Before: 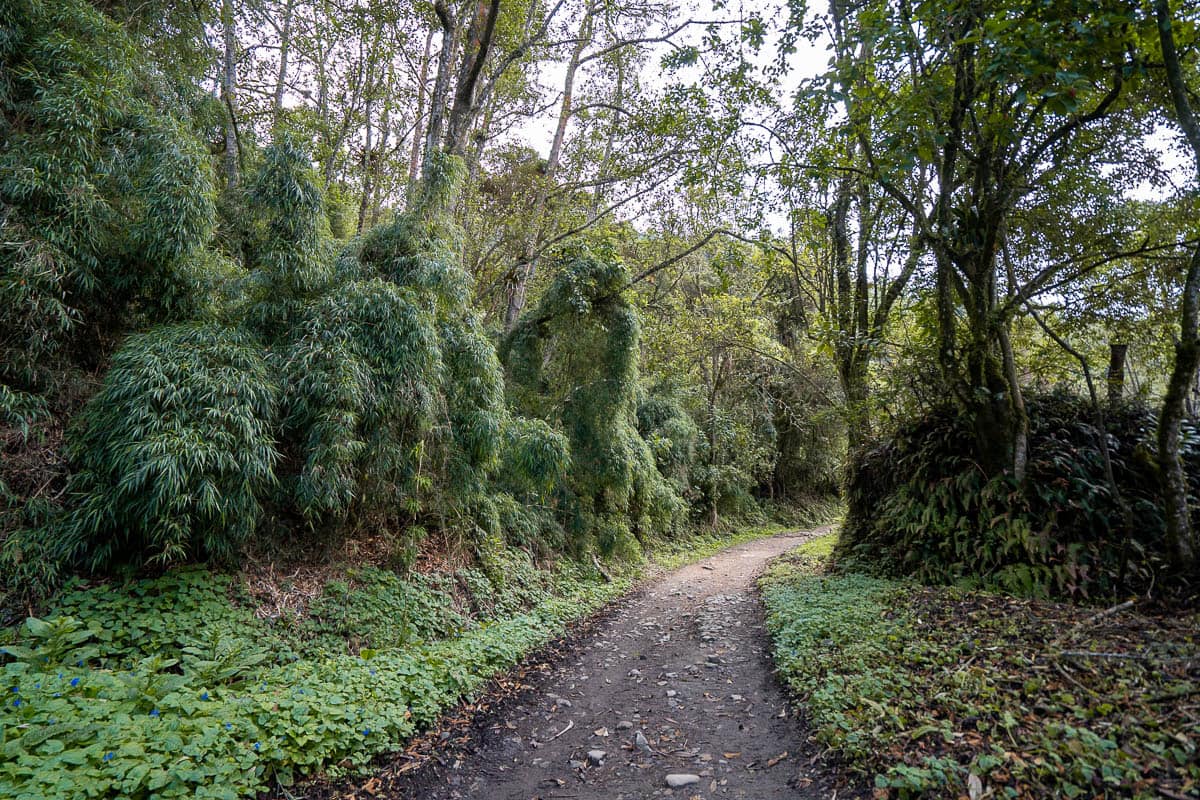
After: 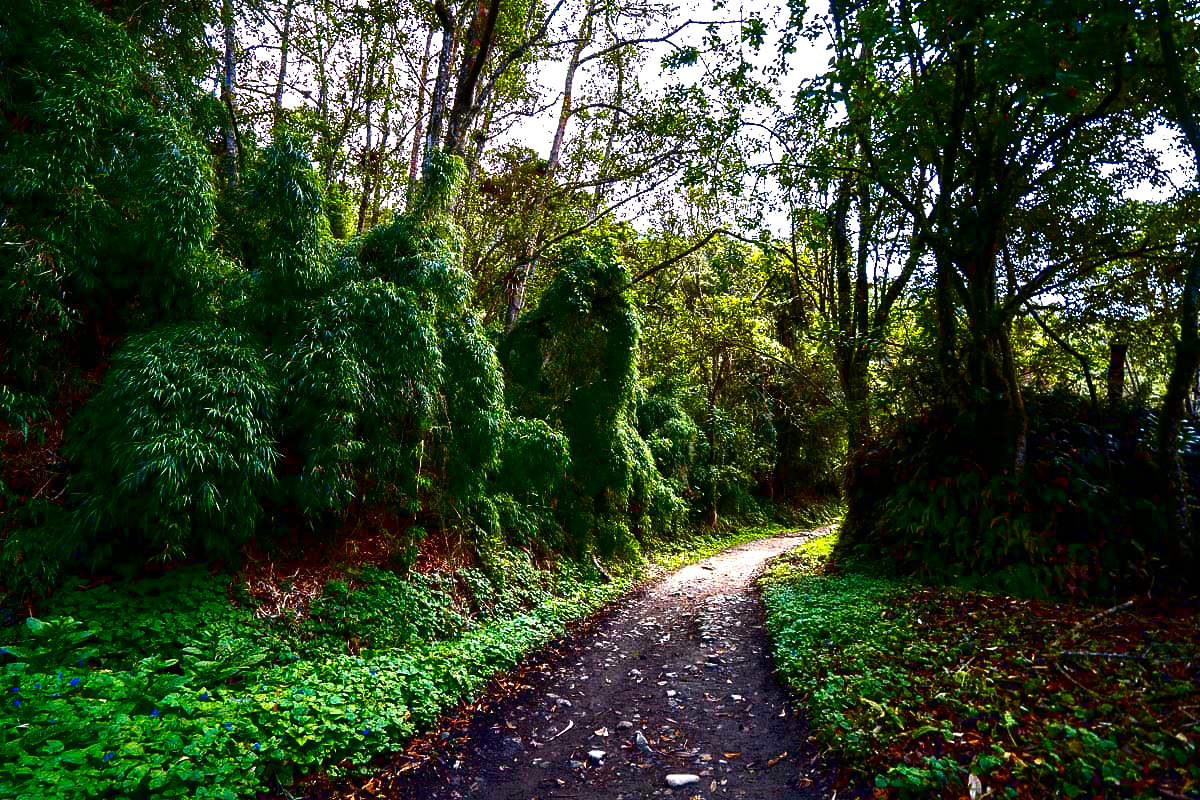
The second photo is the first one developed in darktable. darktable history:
contrast brightness saturation: brightness -0.986, saturation 0.98
exposure: black level correction 0.001, exposure 1.048 EV, compensate highlight preservation false
